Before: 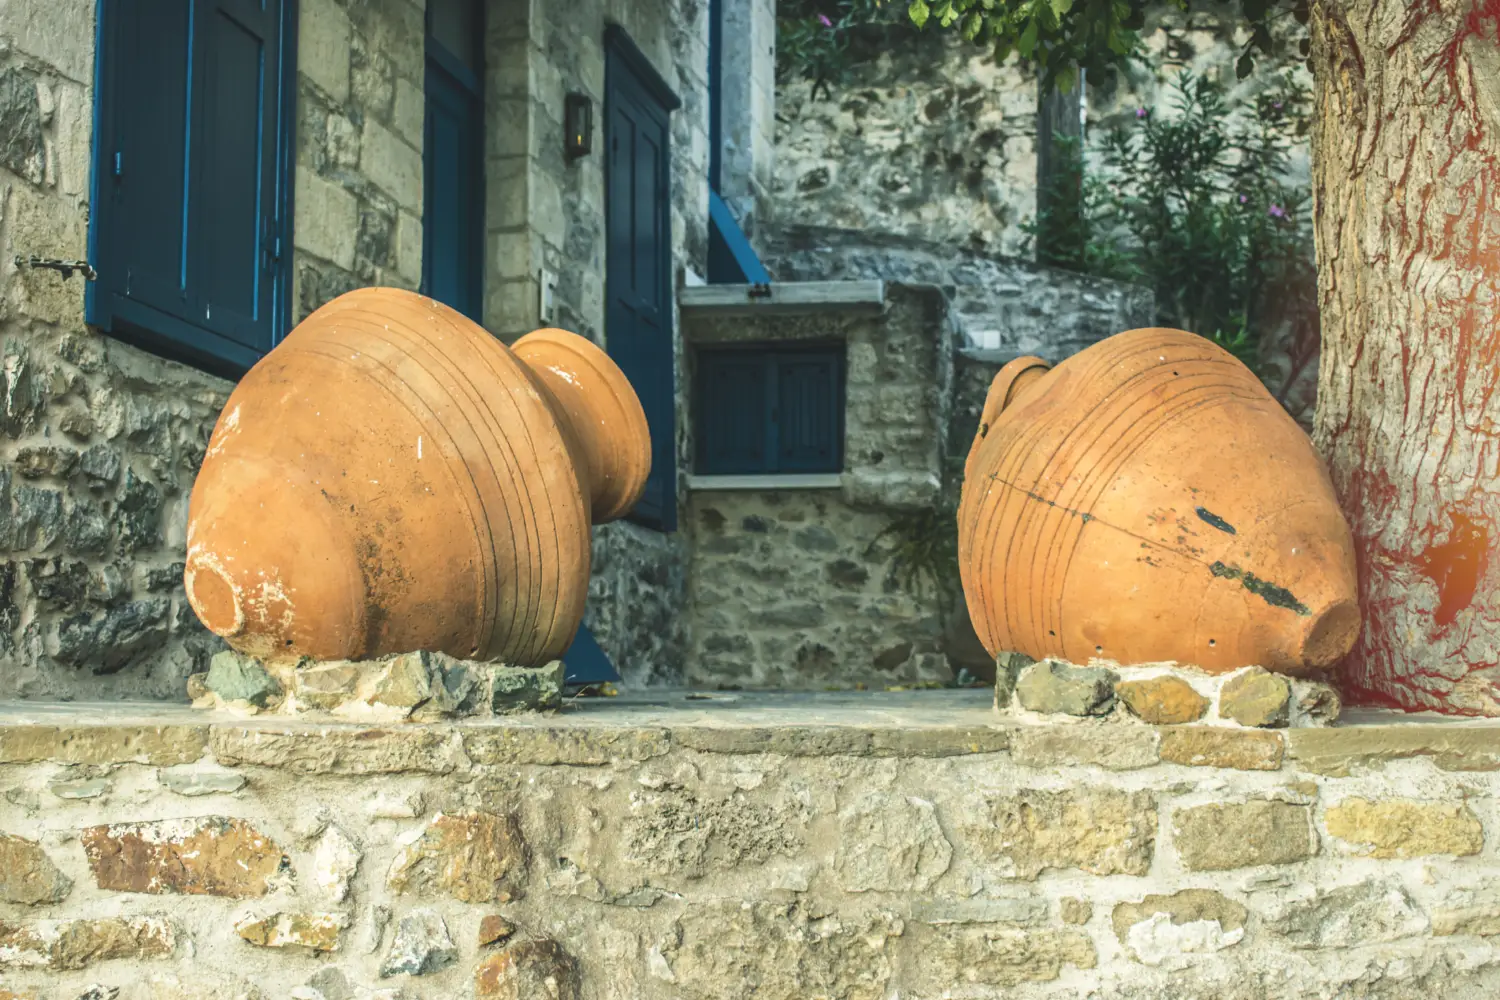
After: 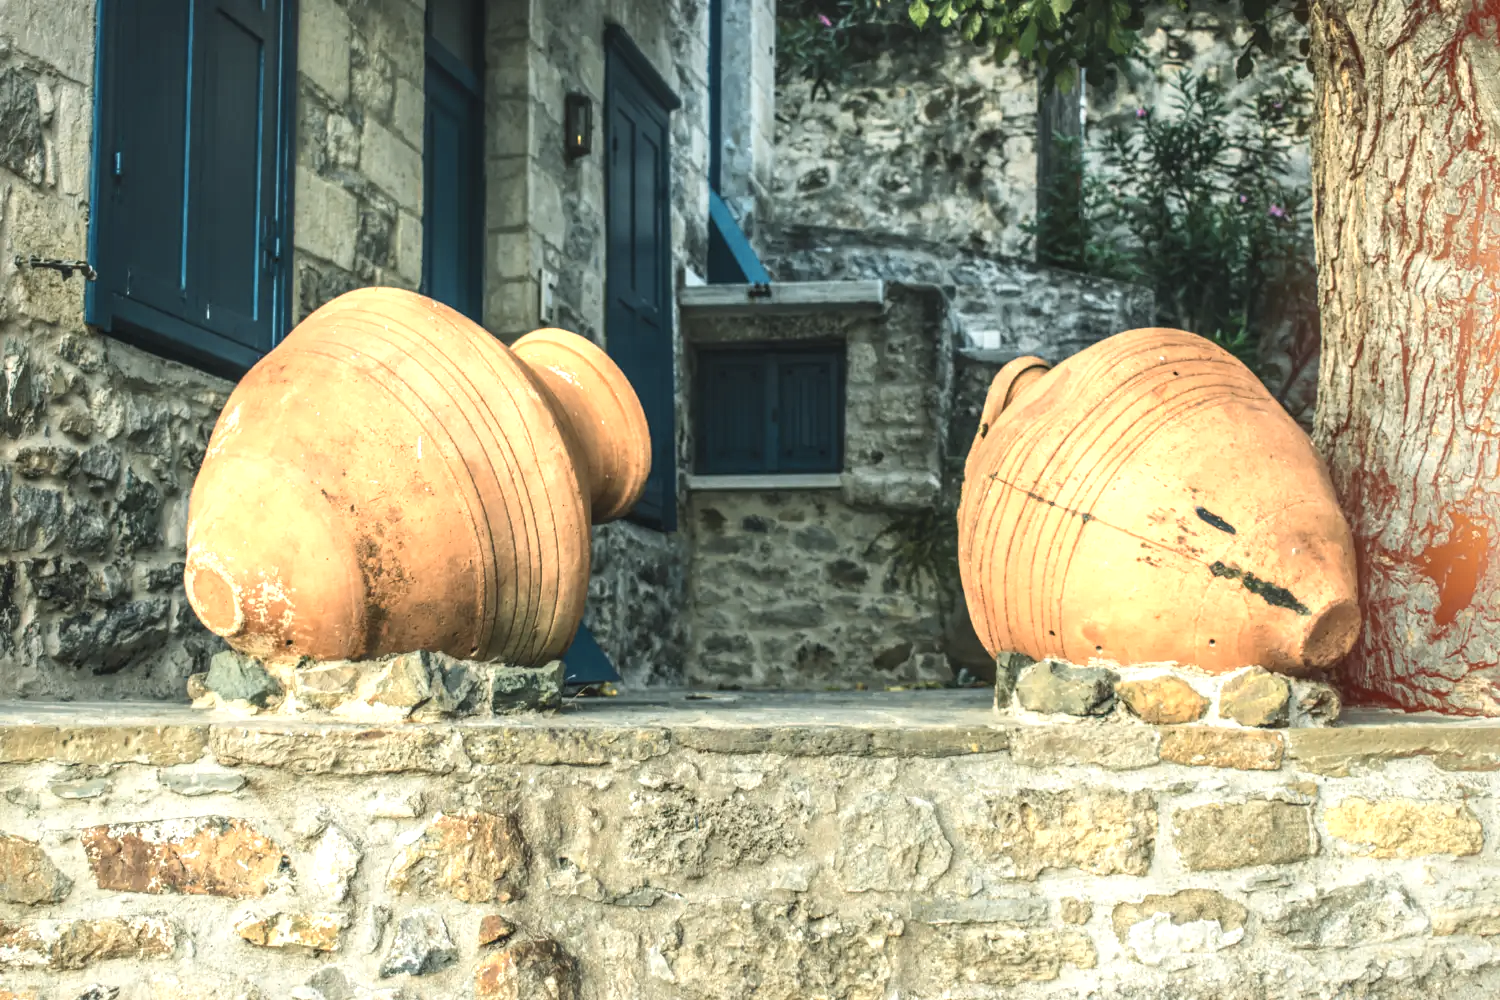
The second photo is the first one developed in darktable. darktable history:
color zones: curves: ch0 [(0.018, 0.548) (0.197, 0.654) (0.425, 0.447) (0.605, 0.658) (0.732, 0.579)]; ch1 [(0.105, 0.531) (0.224, 0.531) (0.386, 0.39) (0.618, 0.456) (0.732, 0.456) (0.956, 0.421)]; ch2 [(0.039, 0.583) (0.215, 0.465) (0.399, 0.544) (0.465, 0.548) (0.614, 0.447) (0.724, 0.43) (0.882, 0.623) (0.956, 0.632)]
local contrast: detail 130%
